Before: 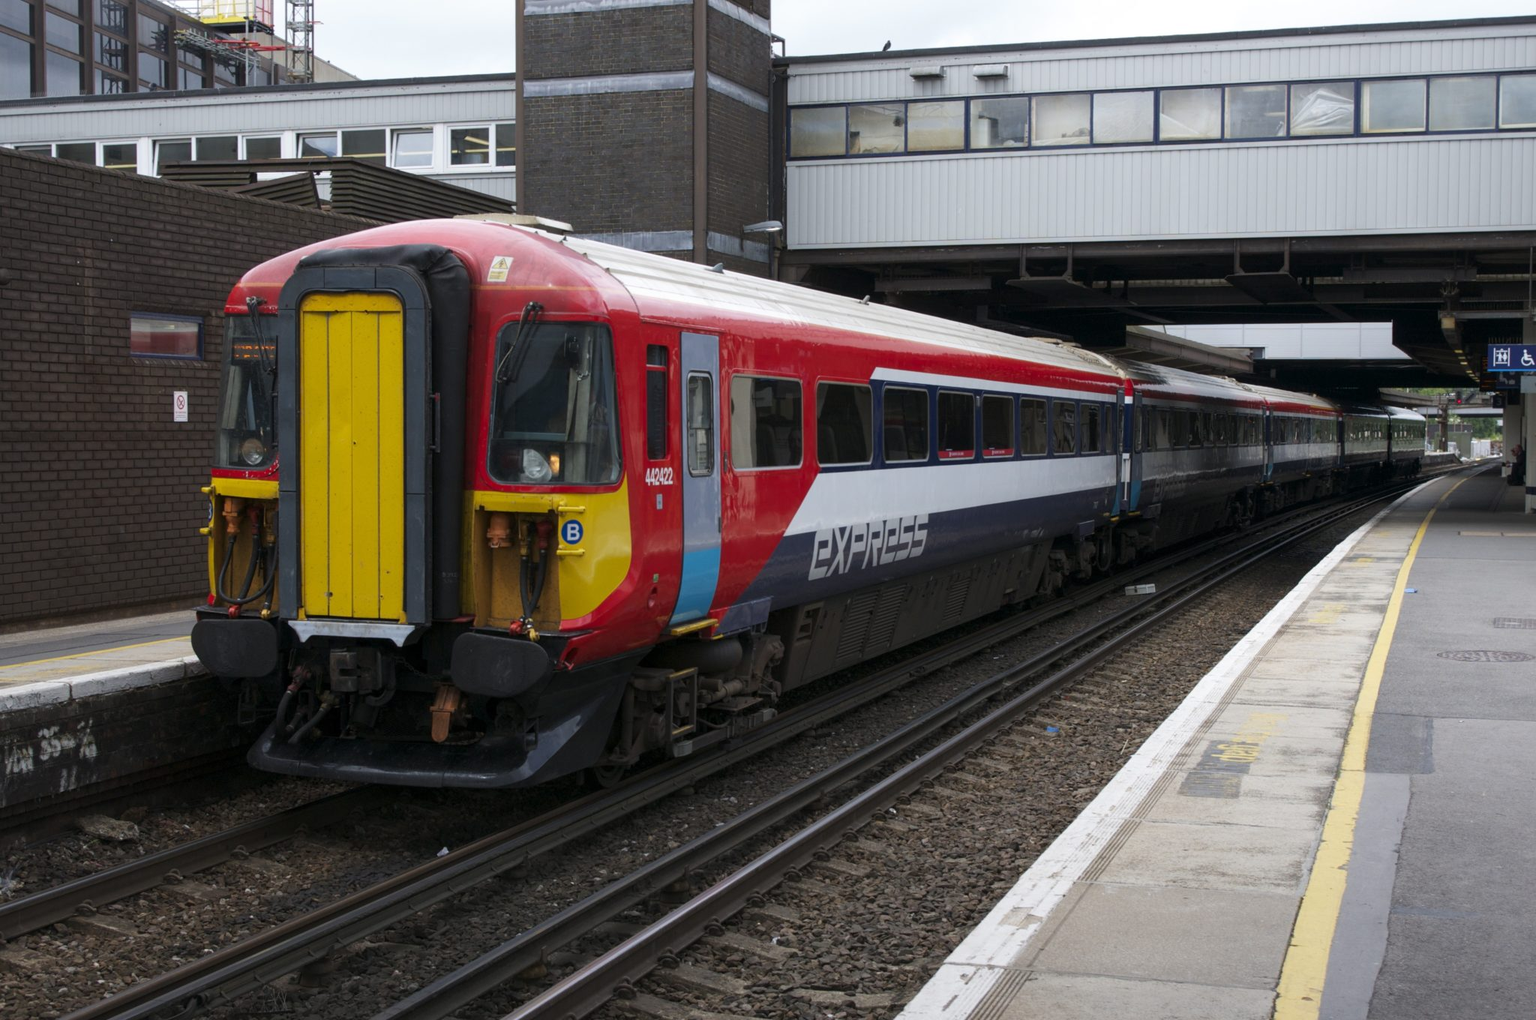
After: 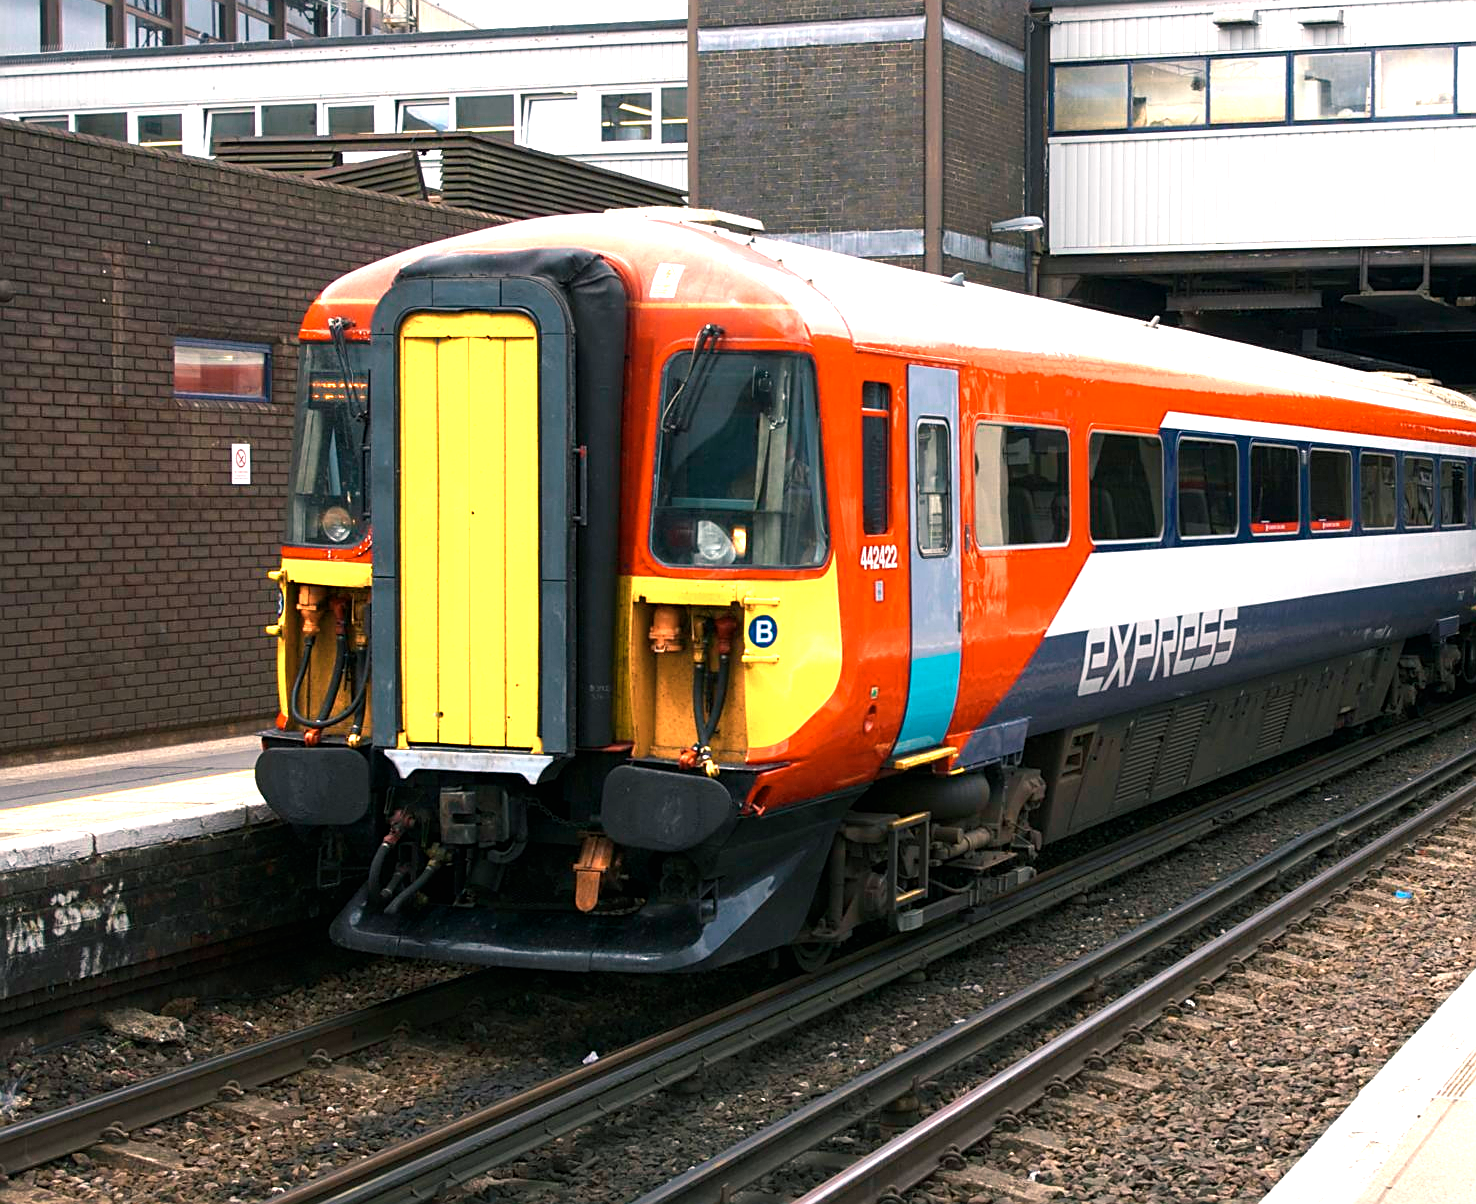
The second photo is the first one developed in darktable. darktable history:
color zones: curves: ch0 [(0.018, 0.548) (0.224, 0.64) (0.425, 0.447) (0.675, 0.575) (0.732, 0.579)]; ch1 [(0.066, 0.487) (0.25, 0.5) (0.404, 0.43) (0.75, 0.421) (0.956, 0.421)]; ch2 [(0.044, 0.561) (0.215, 0.465) (0.399, 0.544) (0.465, 0.548) (0.614, 0.447) (0.724, 0.43) (0.882, 0.623) (0.956, 0.632)]
crop: top 5.79%, right 27.885%, bottom 5.635%
sharpen: on, module defaults
exposure: black level correction 0, exposure 1.2 EV, compensate highlight preservation false
color balance rgb: shadows lift › luminance -8.049%, shadows lift › chroma 2.103%, shadows lift › hue 162.4°, highlights gain › chroma 2.994%, highlights gain › hue 60.09°, perceptual saturation grading › global saturation 31.316%, global vibrance 9.565%
